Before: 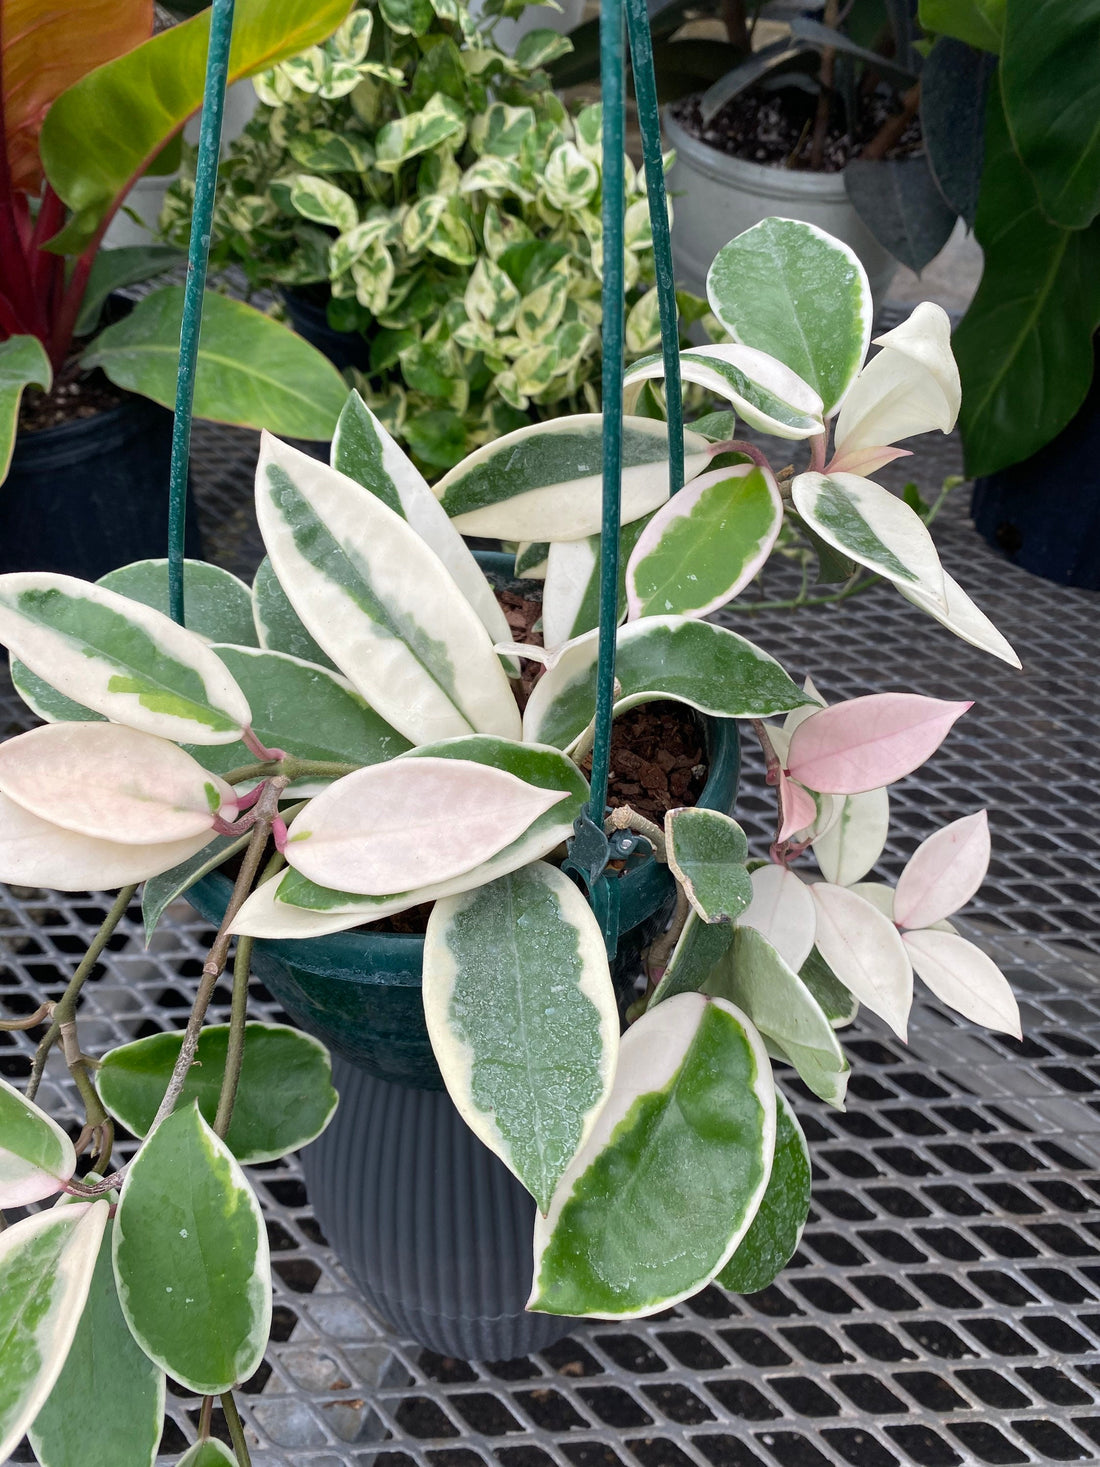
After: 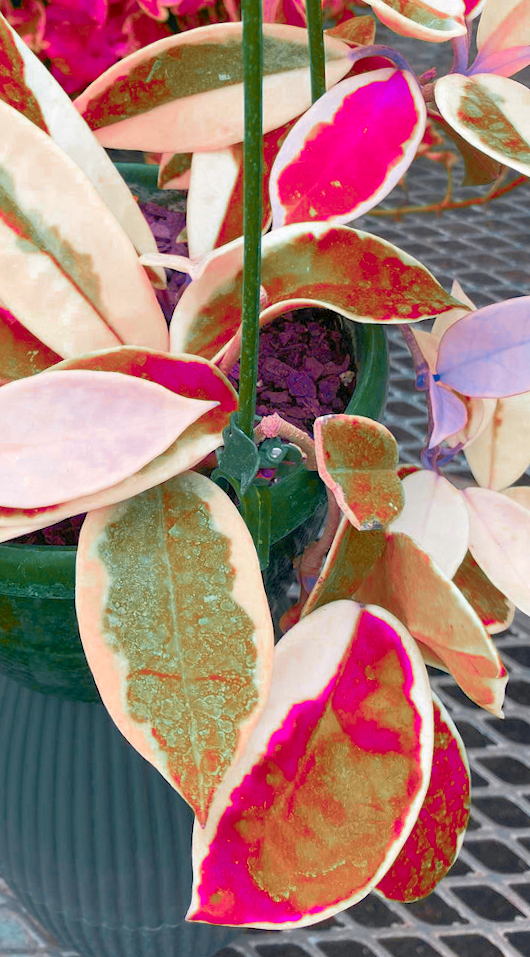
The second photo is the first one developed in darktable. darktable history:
crop: left 31.379%, top 24.658%, right 20.326%, bottom 6.628%
contrast brightness saturation: contrast 0.2, brightness 0.2, saturation 0.8
rgb curve: curves: ch0 [(0, 0) (0.072, 0.166) (0.217, 0.293) (0.414, 0.42) (1, 1)], compensate middle gray true, preserve colors basic power
rotate and perspective: rotation -1.32°, lens shift (horizontal) -0.031, crop left 0.015, crop right 0.985, crop top 0.047, crop bottom 0.982
color zones: curves: ch0 [(0.826, 0.353)]; ch1 [(0.242, 0.647) (0.889, 0.342)]; ch2 [(0.246, 0.089) (0.969, 0.068)]
